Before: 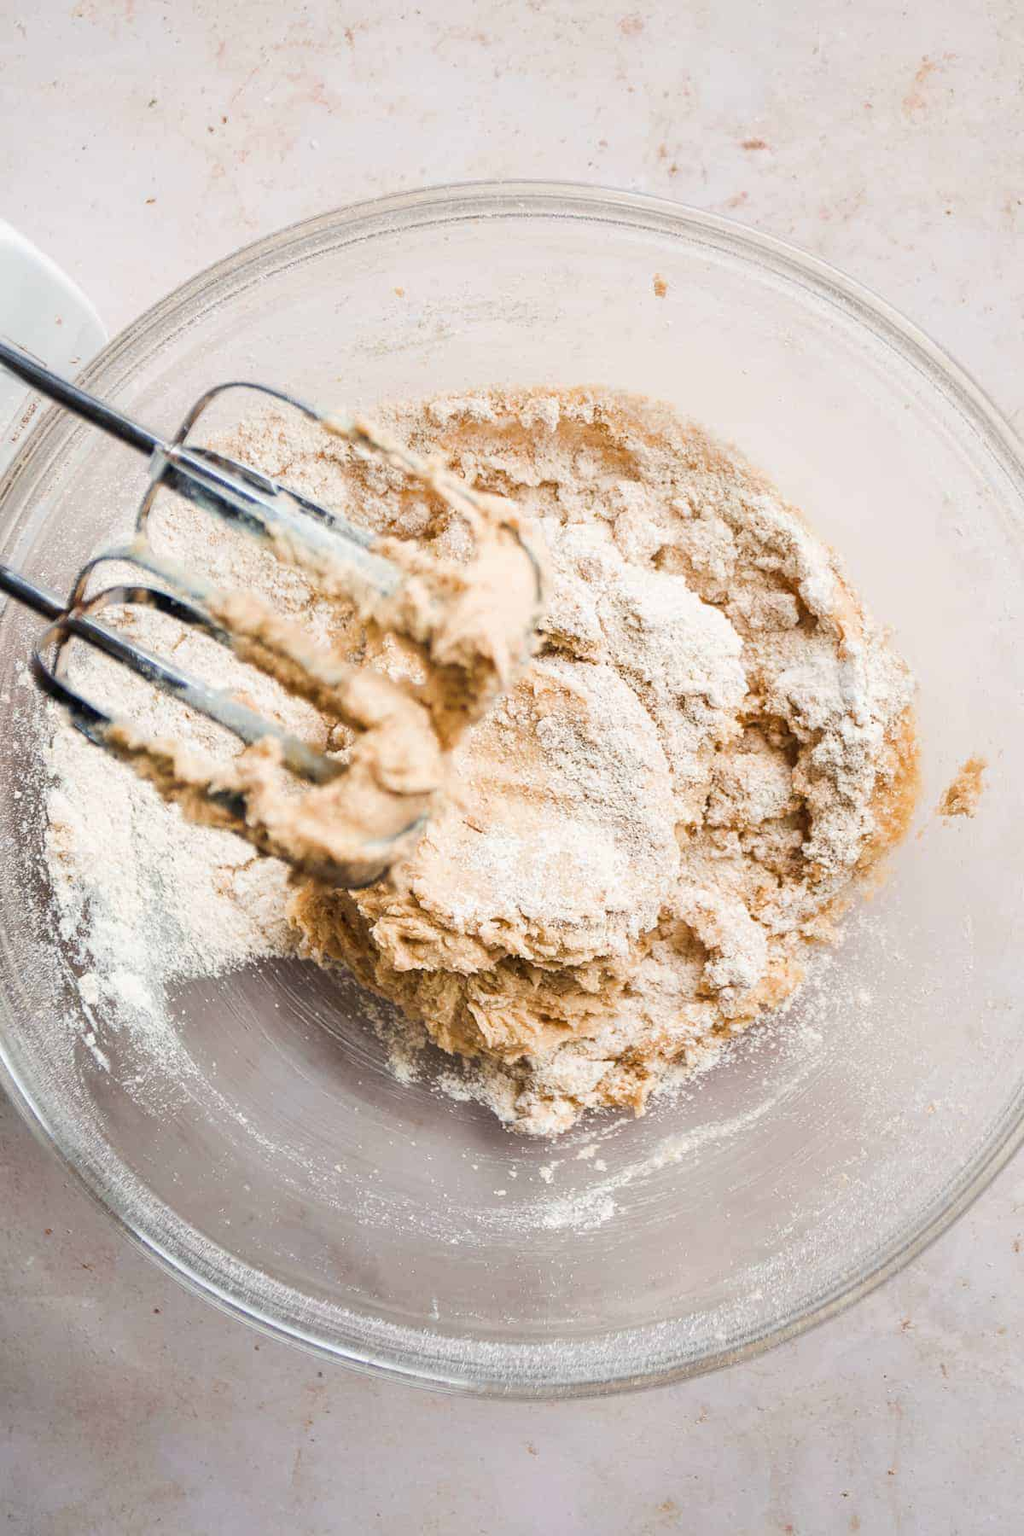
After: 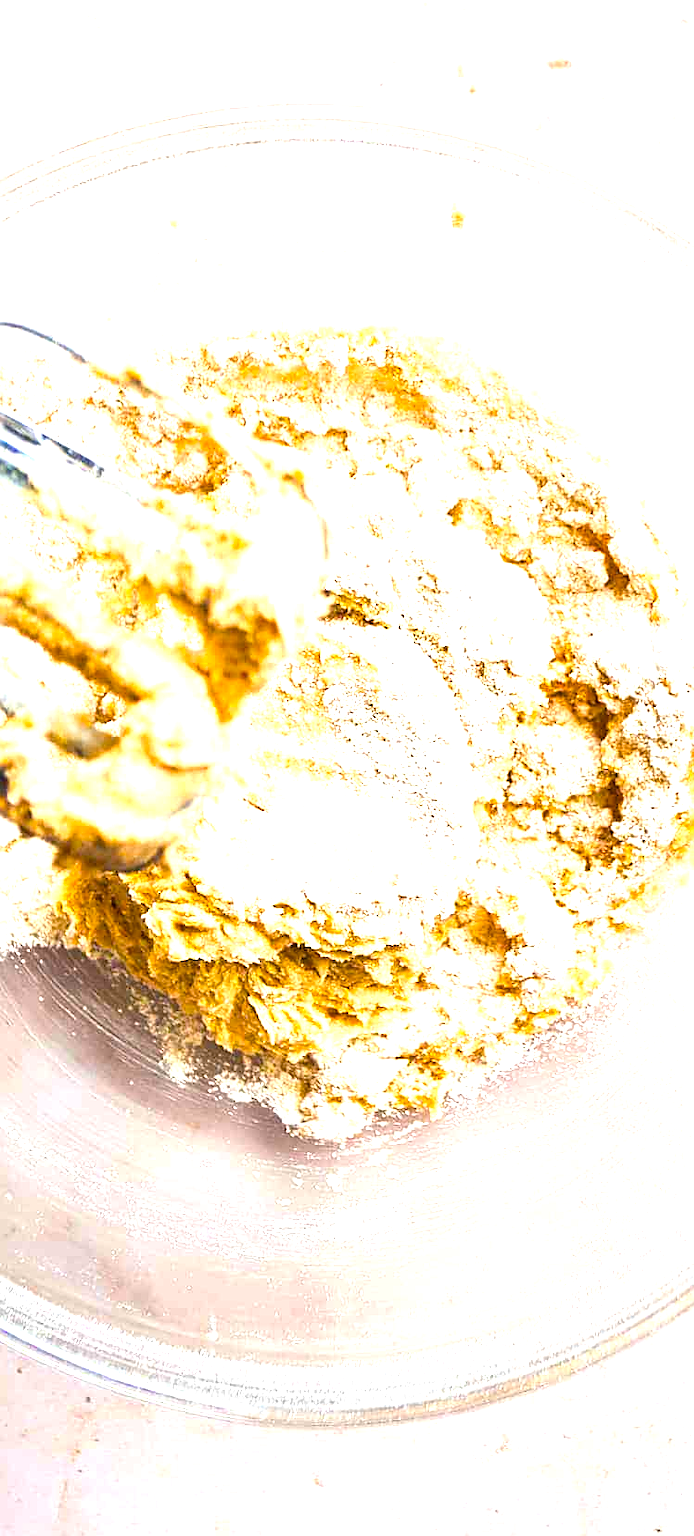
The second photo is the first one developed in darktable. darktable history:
crop and rotate: left 23.399%, top 5.645%, right 14.12%, bottom 2.299%
color balance rgb: linear chroma grading › global chroma 19.172%, perceptual saturation grading › global saturation 19.791%, global vibrance 20%
sharpen: on, module defaults
exposure: exposure 1.273 EV, compensate highlight preservation false
